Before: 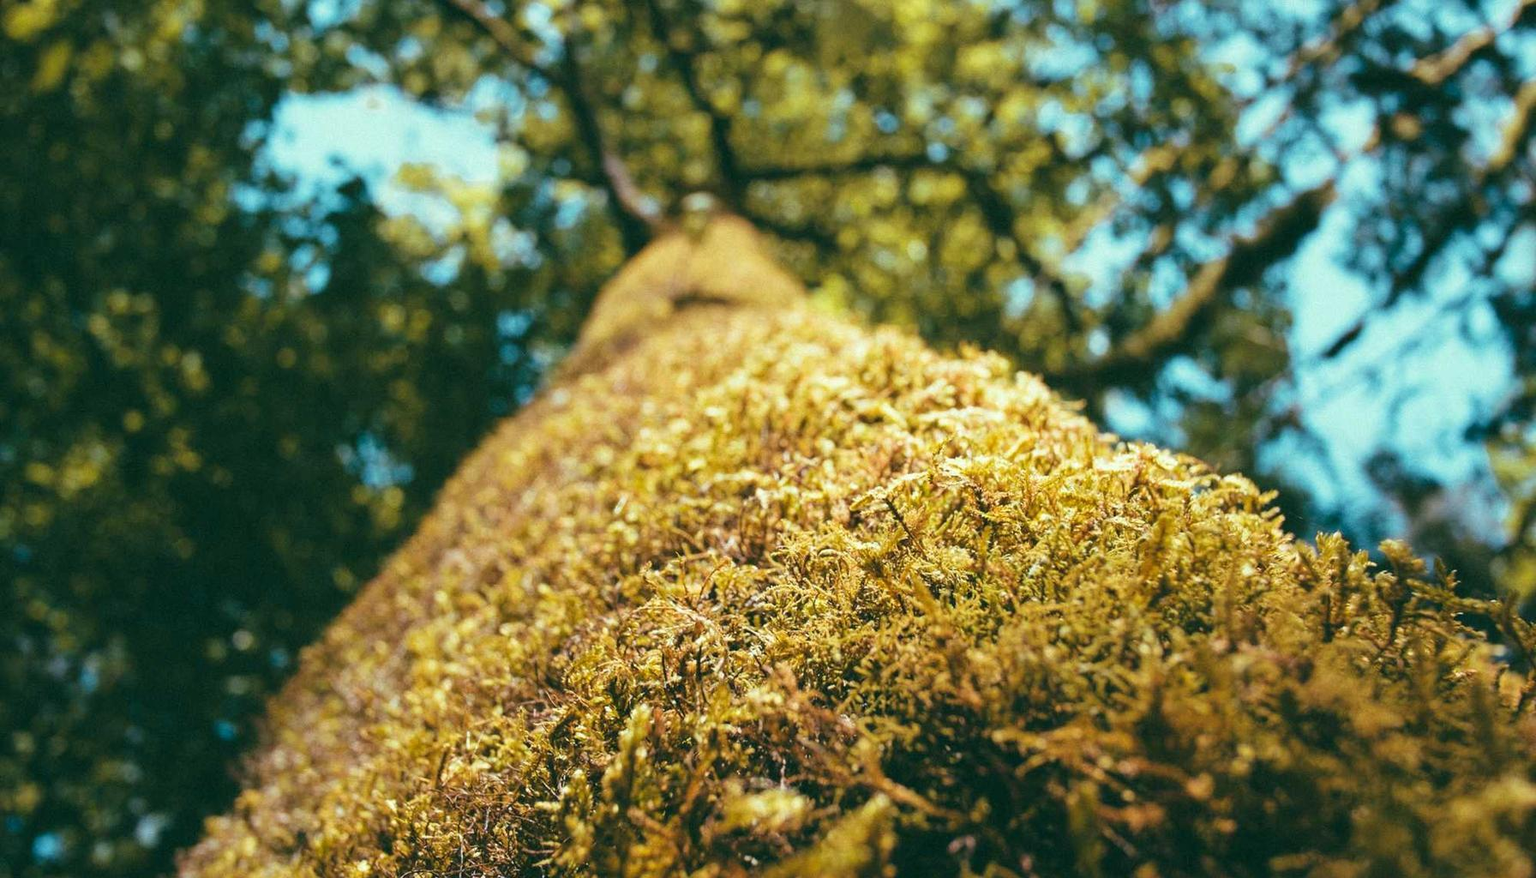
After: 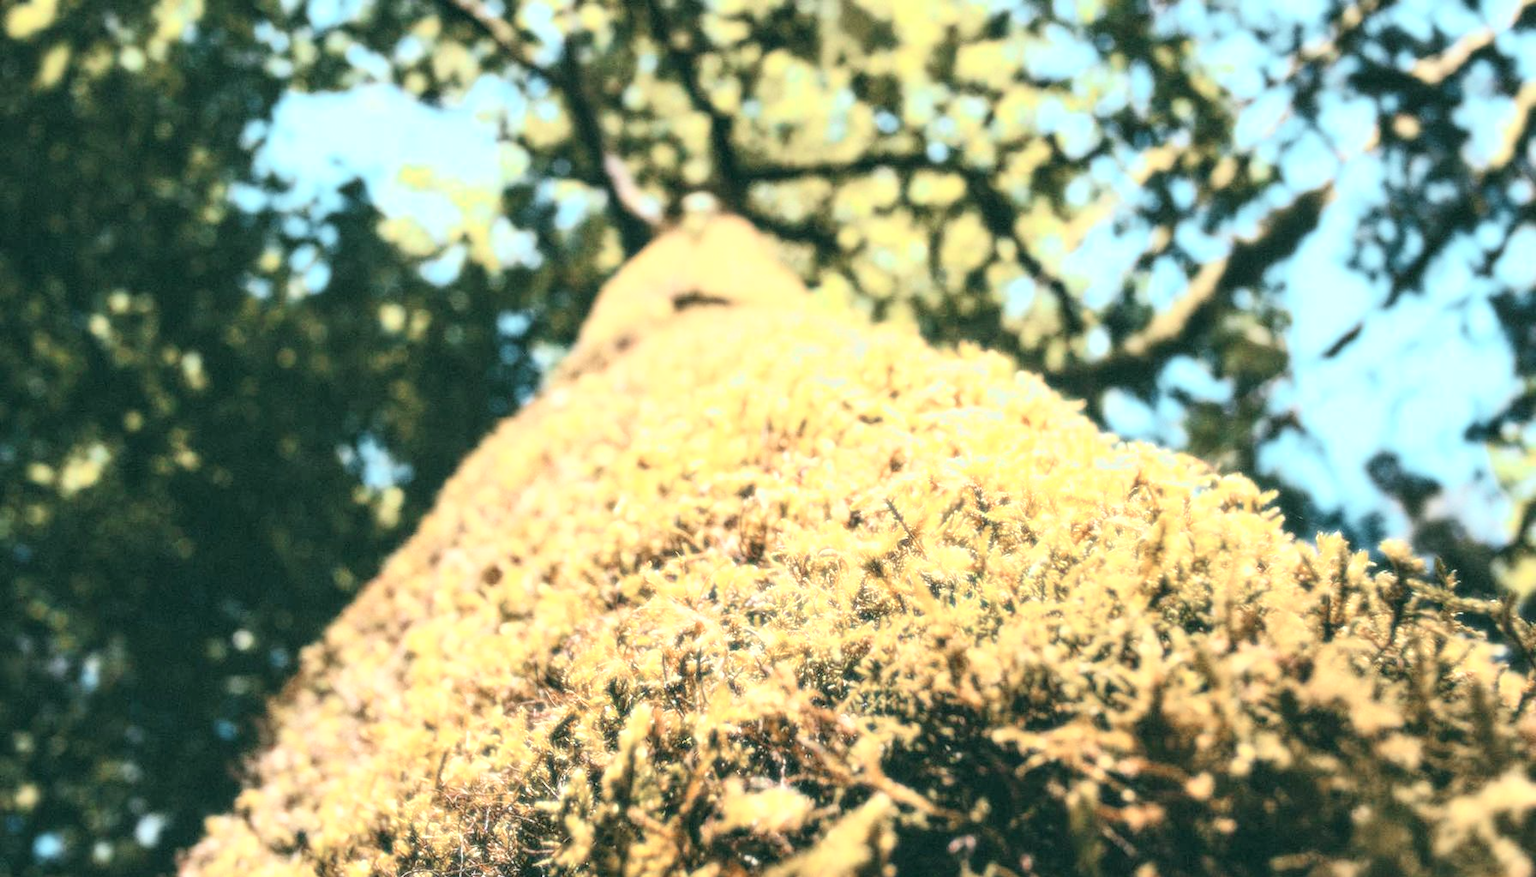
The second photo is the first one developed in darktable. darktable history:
exposure: exposure 0.722 EV, compensate highlight preservation false
local contrast: on, module defaults
bloom: size 0%, threshold 54.82%, strength 8.31%
color zones: curves: ch0 [(0, 0.5) (0.125, 0.4) (0.25, 0.5) (0.375, 0.4) (0.5, 0.4) (0.625, 0.35) (0.75, 0.35) (0.875, 0.5)]; ch1 [(0, 0.35) (0.125, 0.45) (0.25, 0.35) (0.375, 0.35) (0.5, 0.35) (0.625, 0.35) (0.75, 0.45) (0.875, 0.35)]; ch2 [(0, 0.6) (0.125, 0.5) (0.25, 0.5) (0.375, 0.6) (0.5, 0.6) (0.625, 0.5) (0.75, 0.5) (0.875, 0.5)]
